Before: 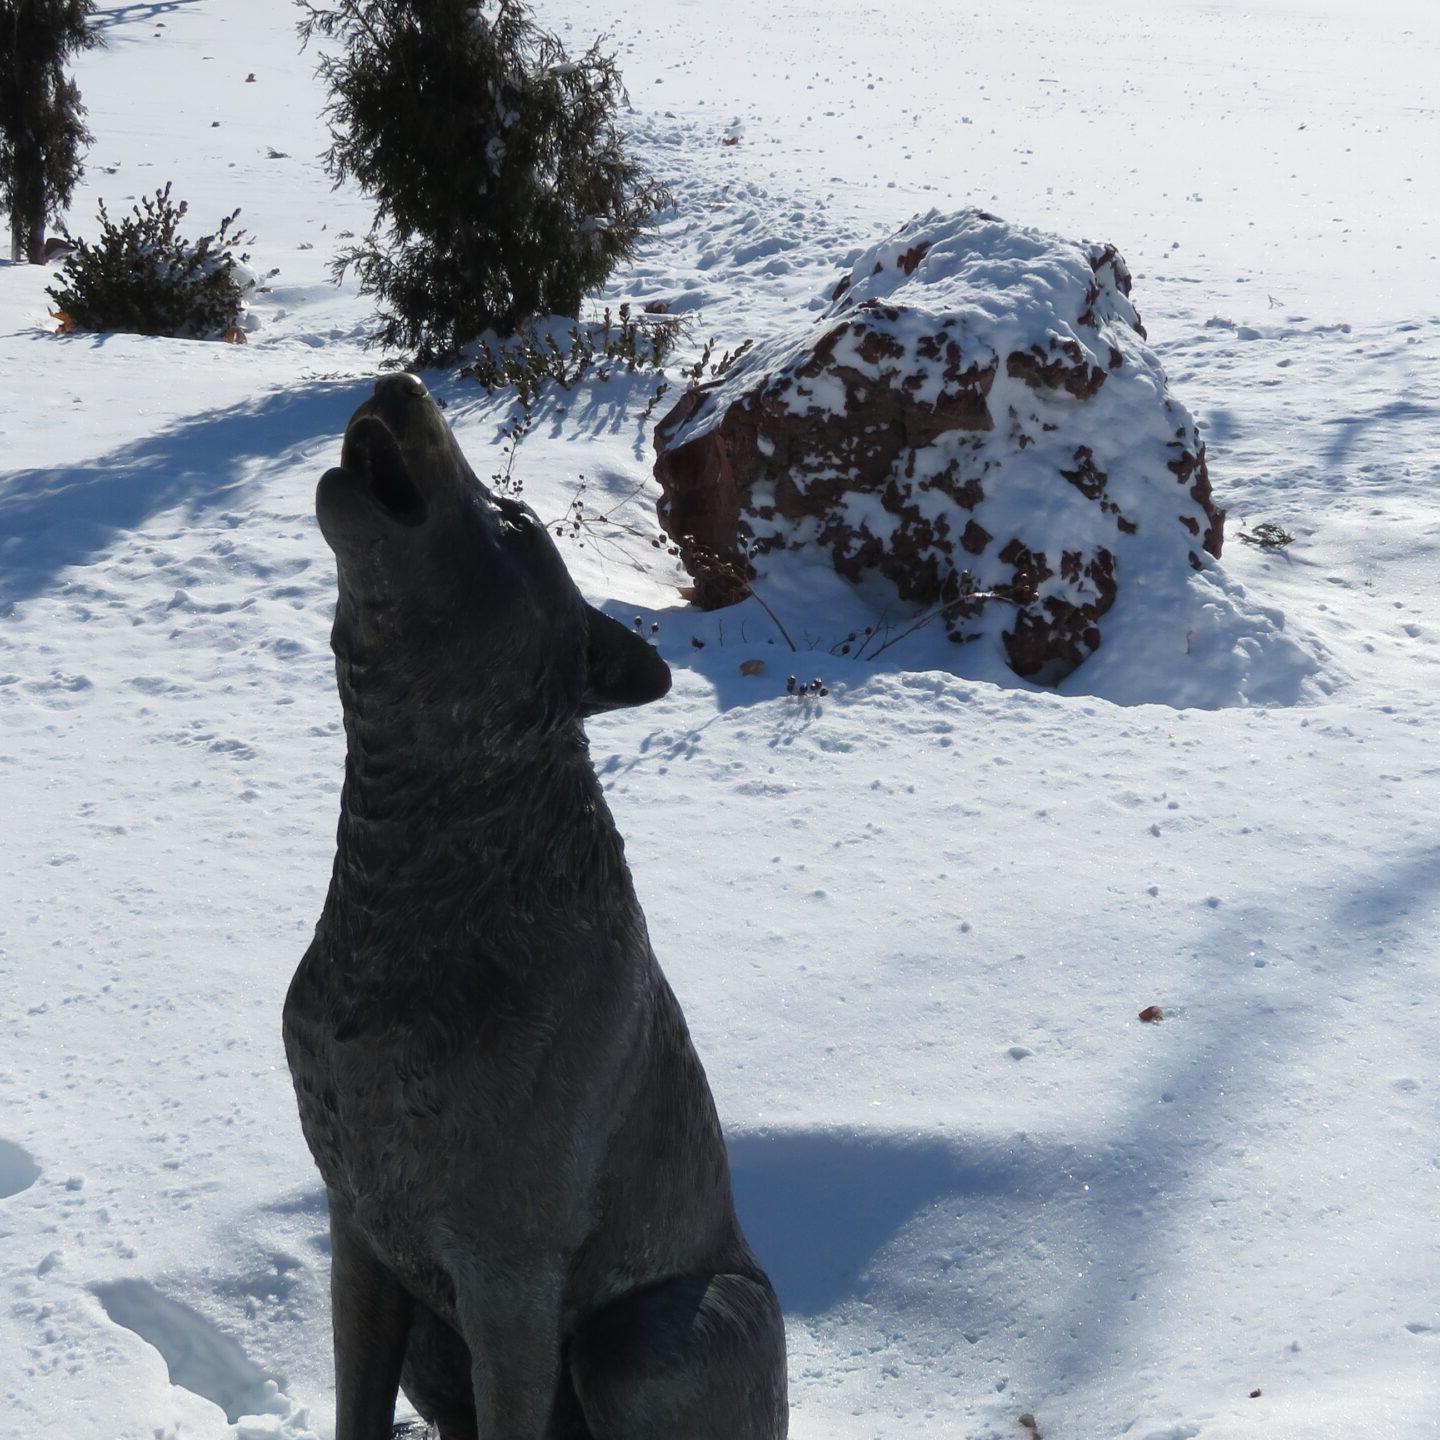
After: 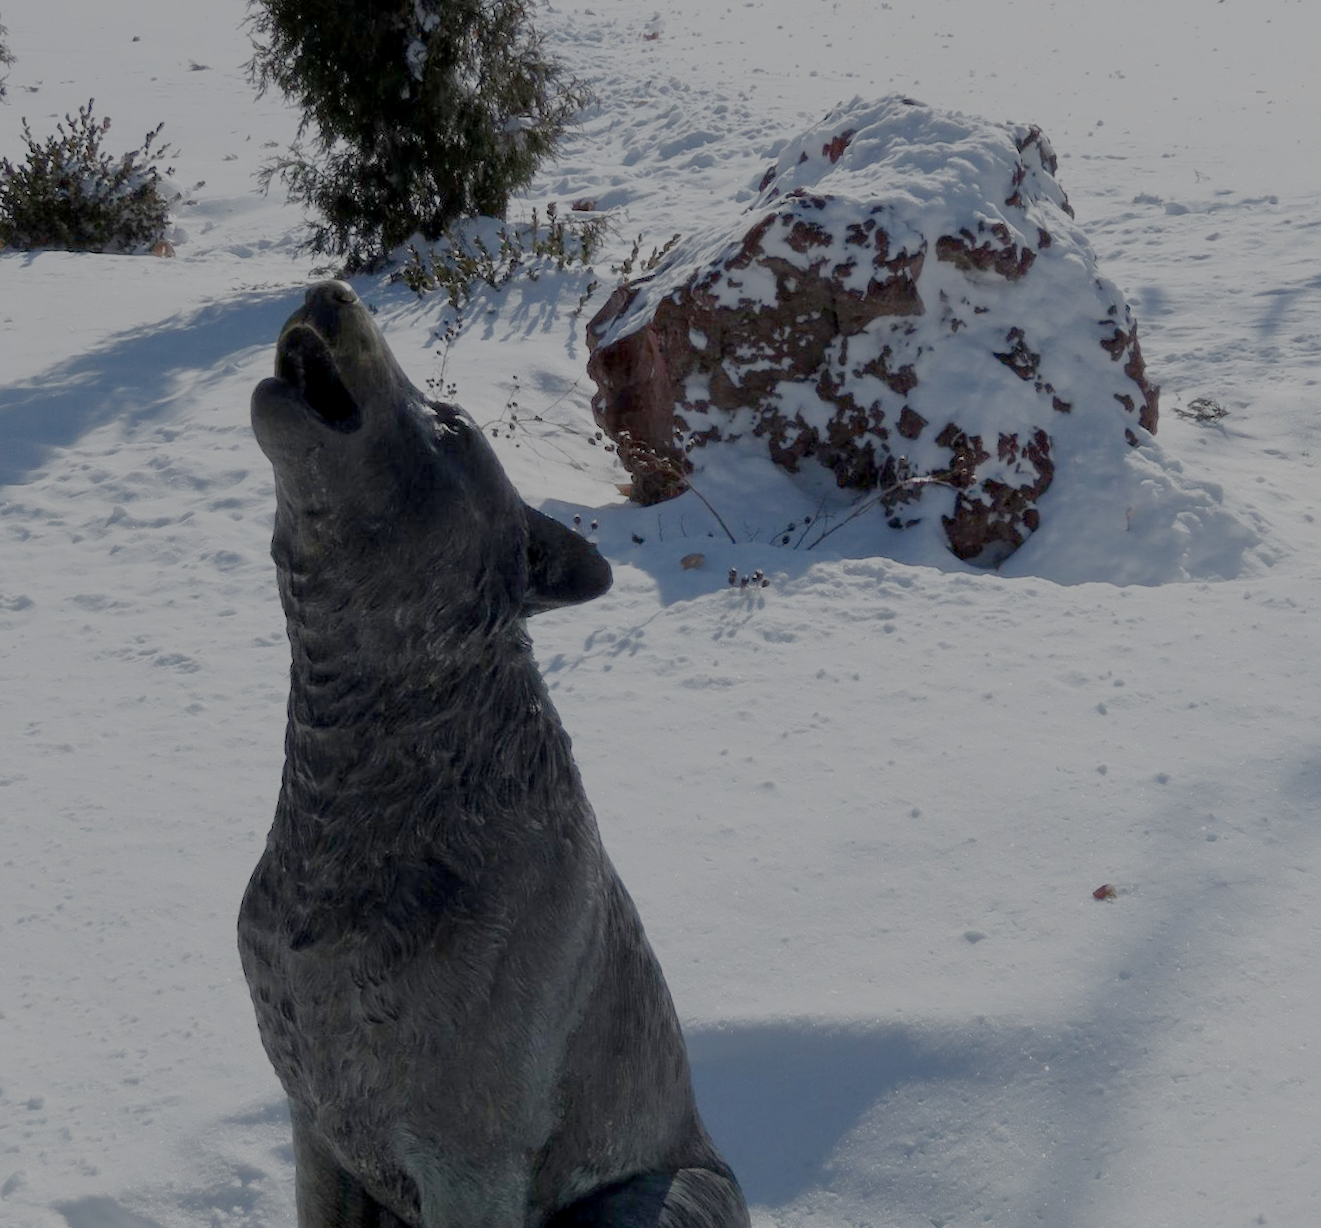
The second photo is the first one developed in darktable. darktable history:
rotate and perspective: rotation -4.57°, crop left 0.054, crop right 0.944, crop top 0.087, crop bottom 0.914
crop and rotate: angle -2.38°
local contrast: highlights 100%, shadows 100%, detail 120%, midtone range 0.2
filmic rgb: white relative exposure 8 EV, threshold 3 EV, structure ↔ texture 100%, target black luminance 0%, hardness 2.44, latitude 76.53%, contrast 0.562, shadows ↔ highlights balance 0%, preserve chrominance no, color science v4 (2020), iterations of high-quality reconstruction 10, type of noise poissonian, enable highlight reconstruction true
